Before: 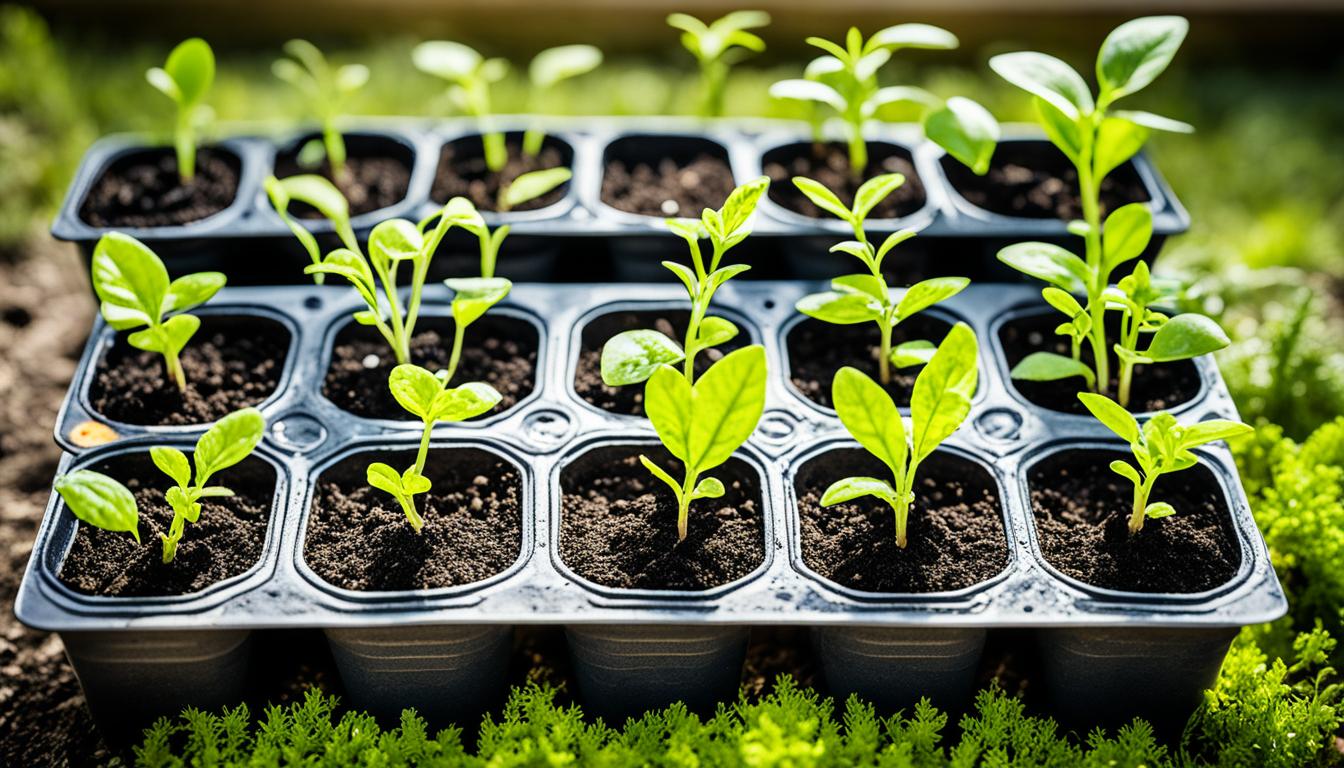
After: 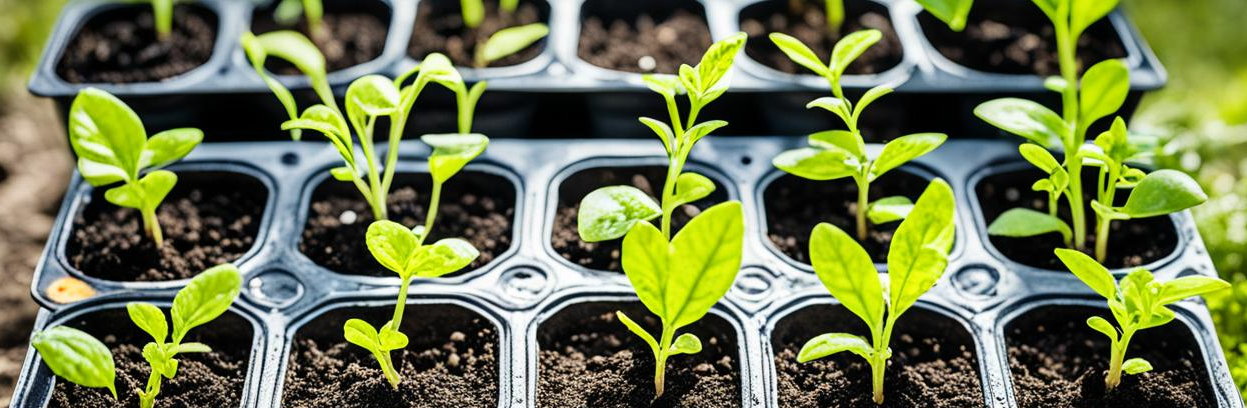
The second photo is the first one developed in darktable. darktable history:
crop: left 1.78%, top 18.85%, right 5.431%, bottom 28.001%
